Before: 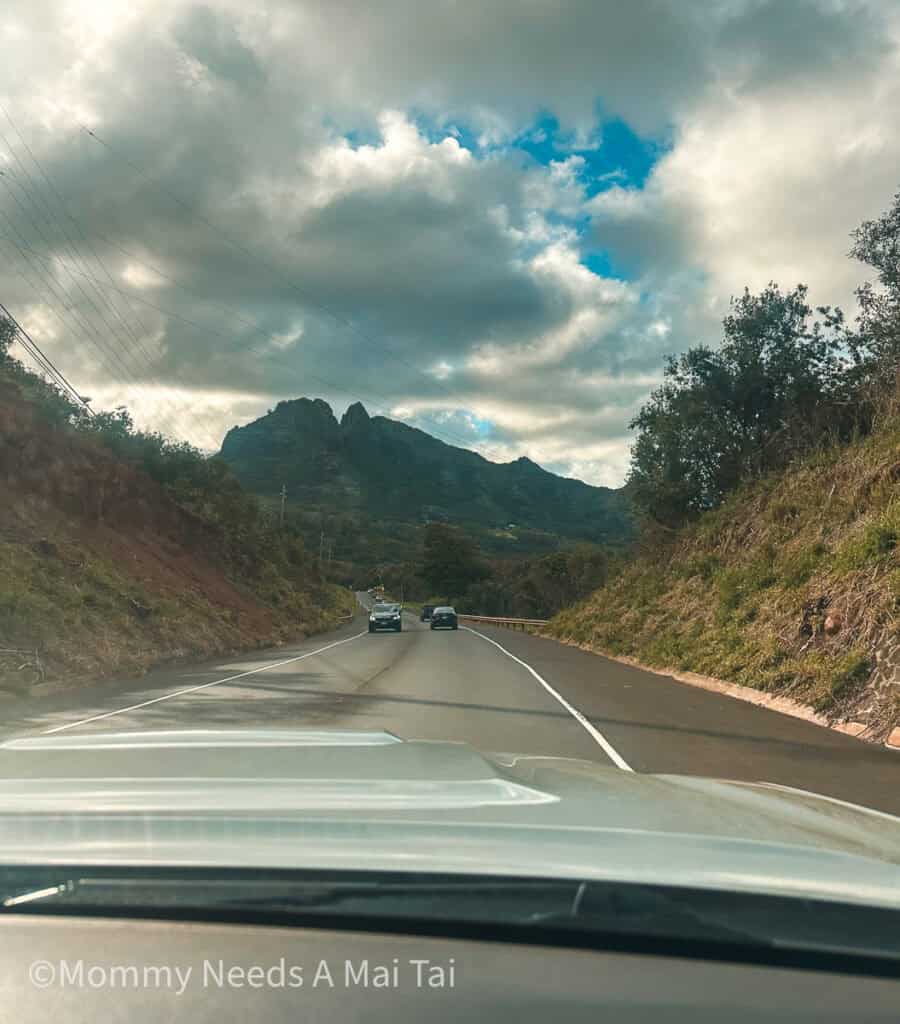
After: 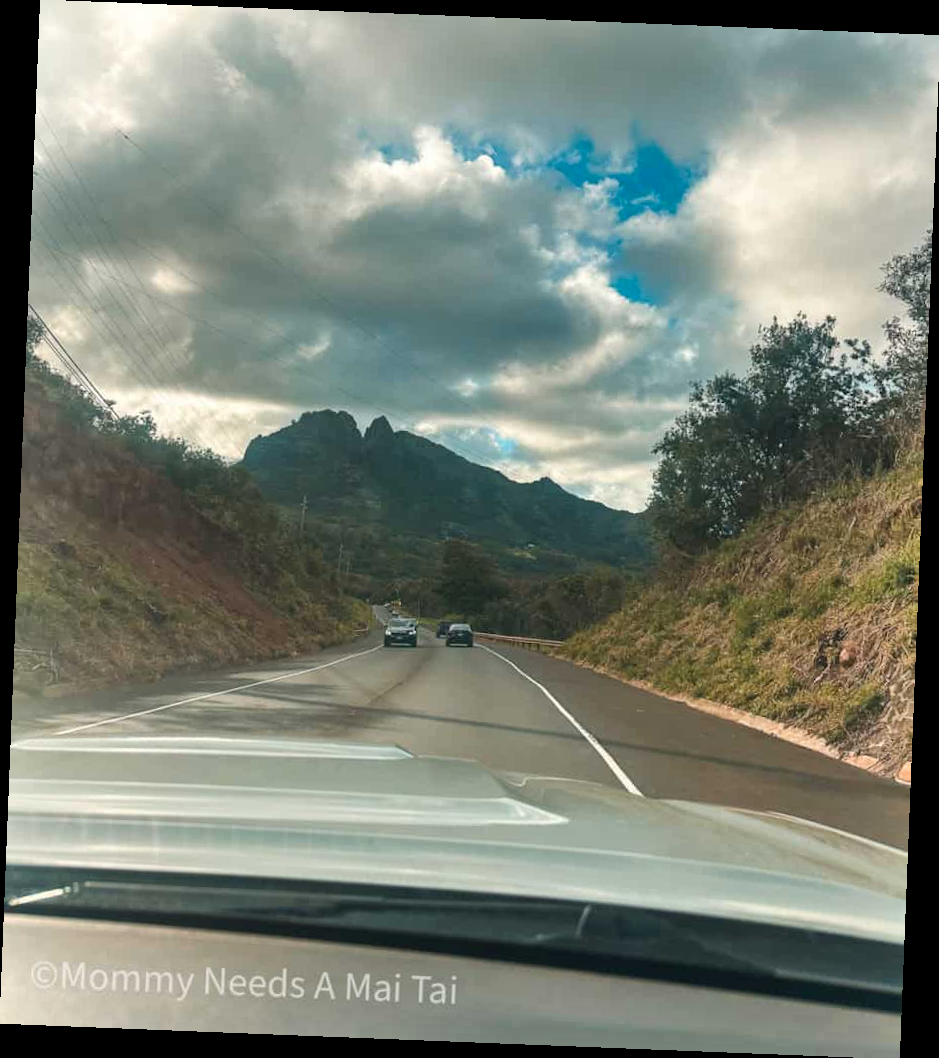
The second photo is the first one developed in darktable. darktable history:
rotate and perspective: rotation 2.27°, automatic cropping off
shadows and highlights: low approximation 0.01, soften with gaussian
